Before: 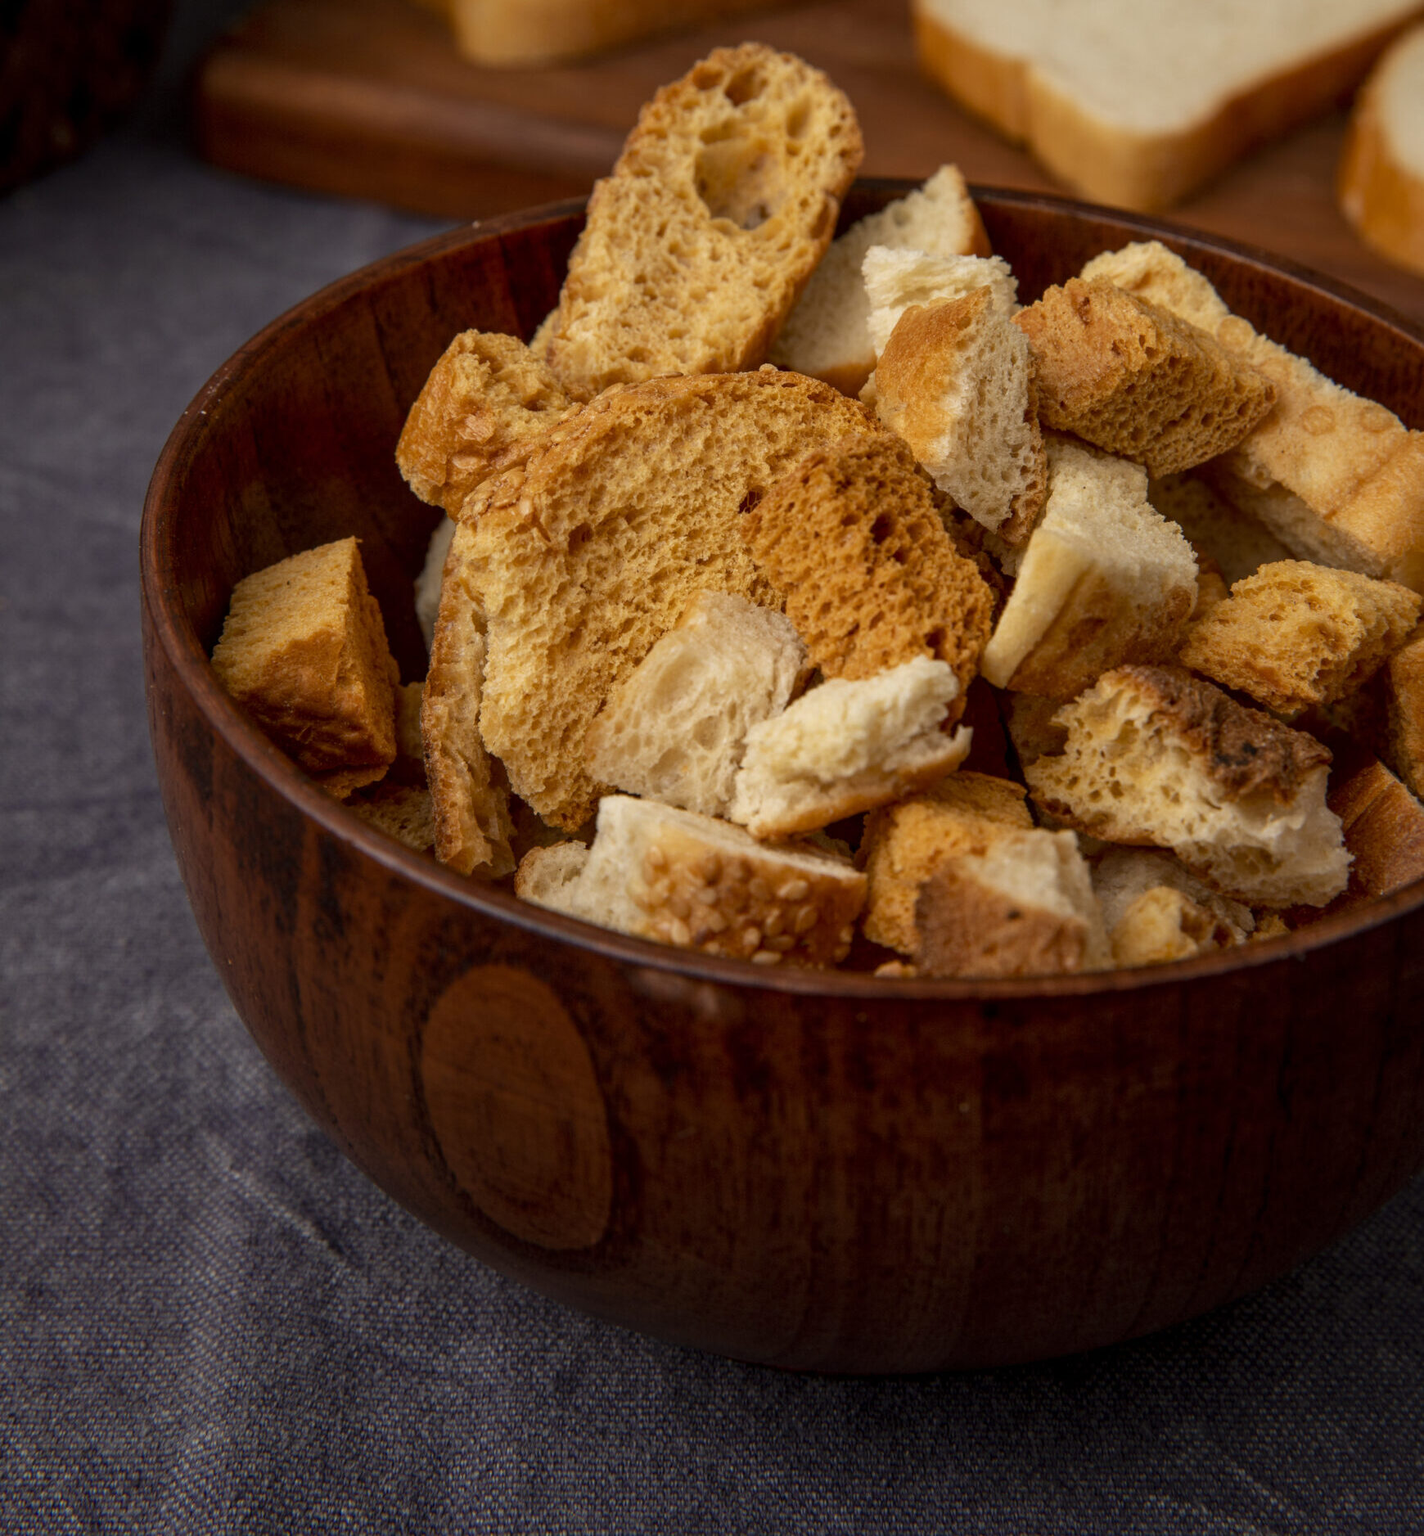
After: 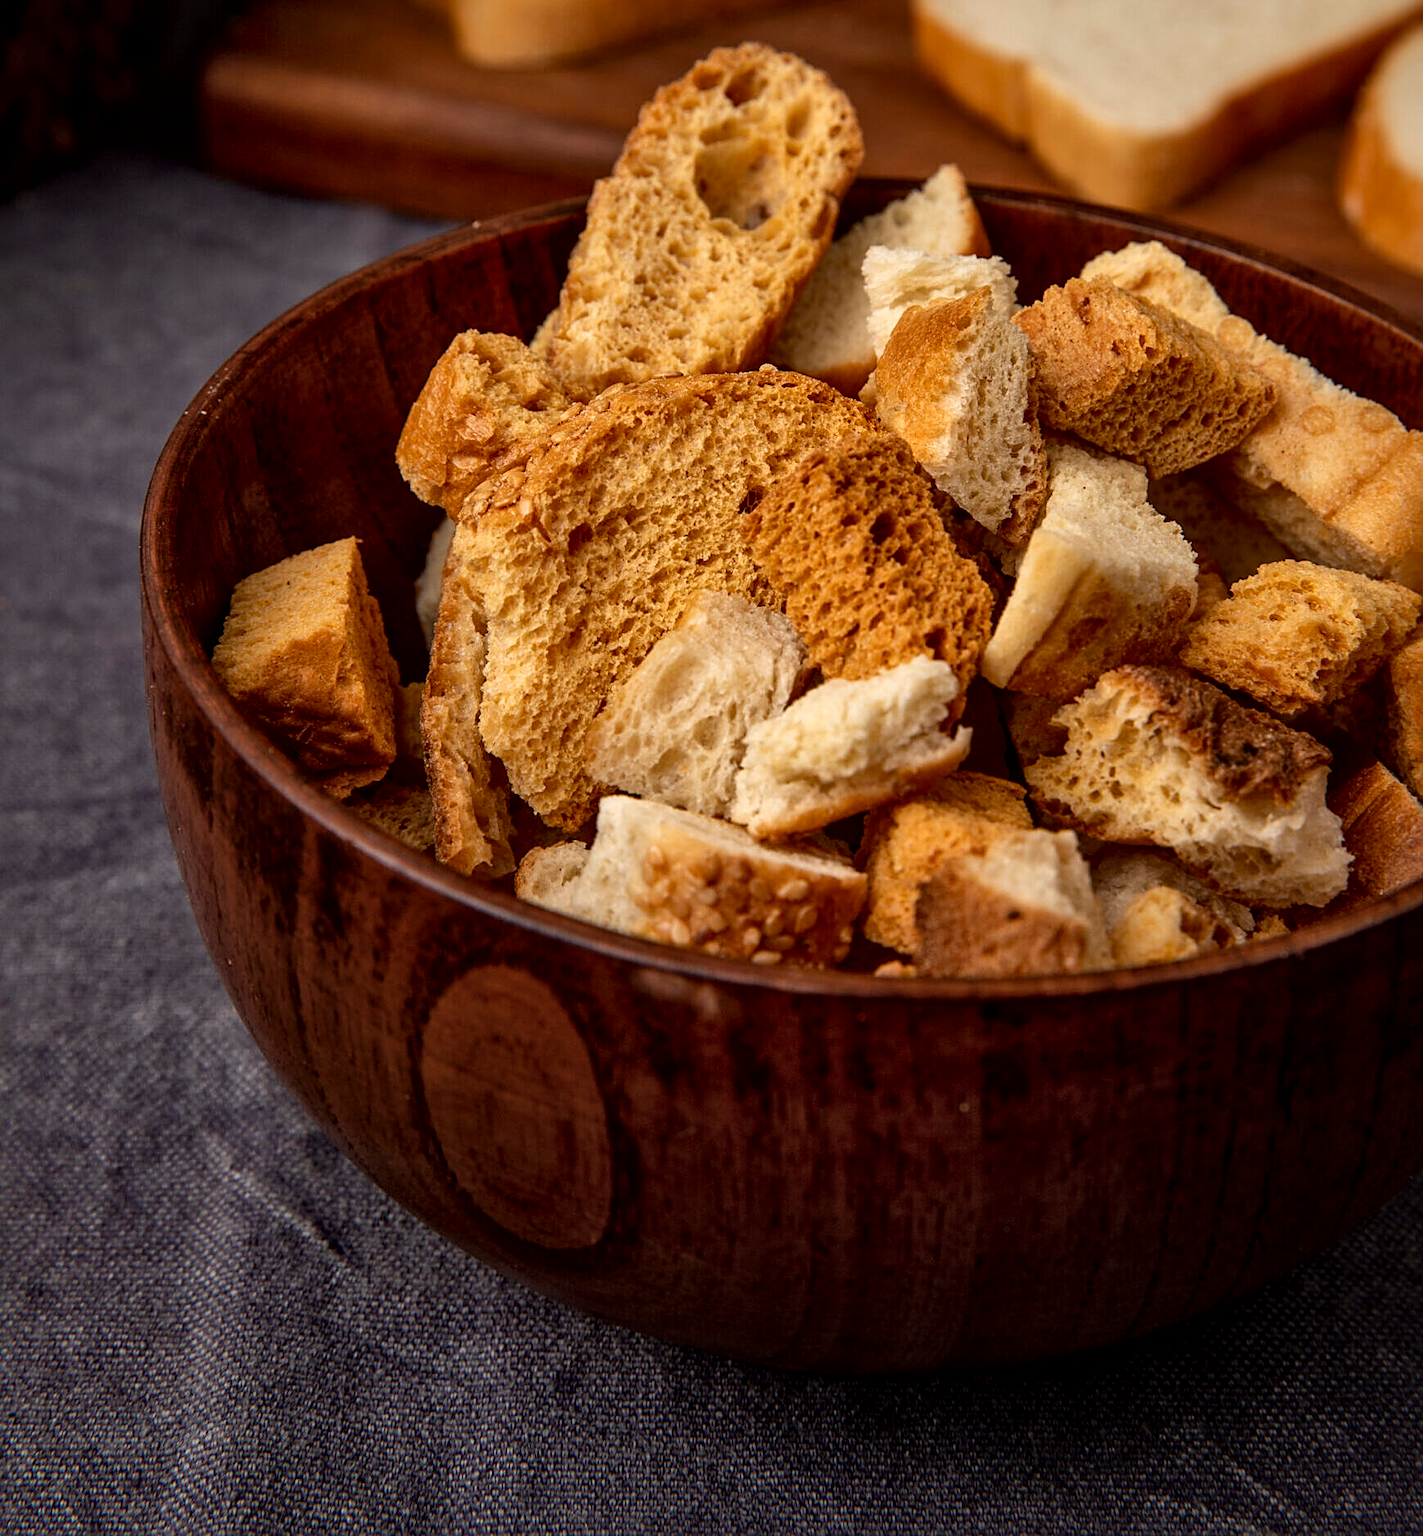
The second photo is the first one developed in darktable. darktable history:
local contrast: mode bilateral grid, contrast 24, coarseness 60, detail 150%, midtone range 0.2
sharpen: on, module defaults
